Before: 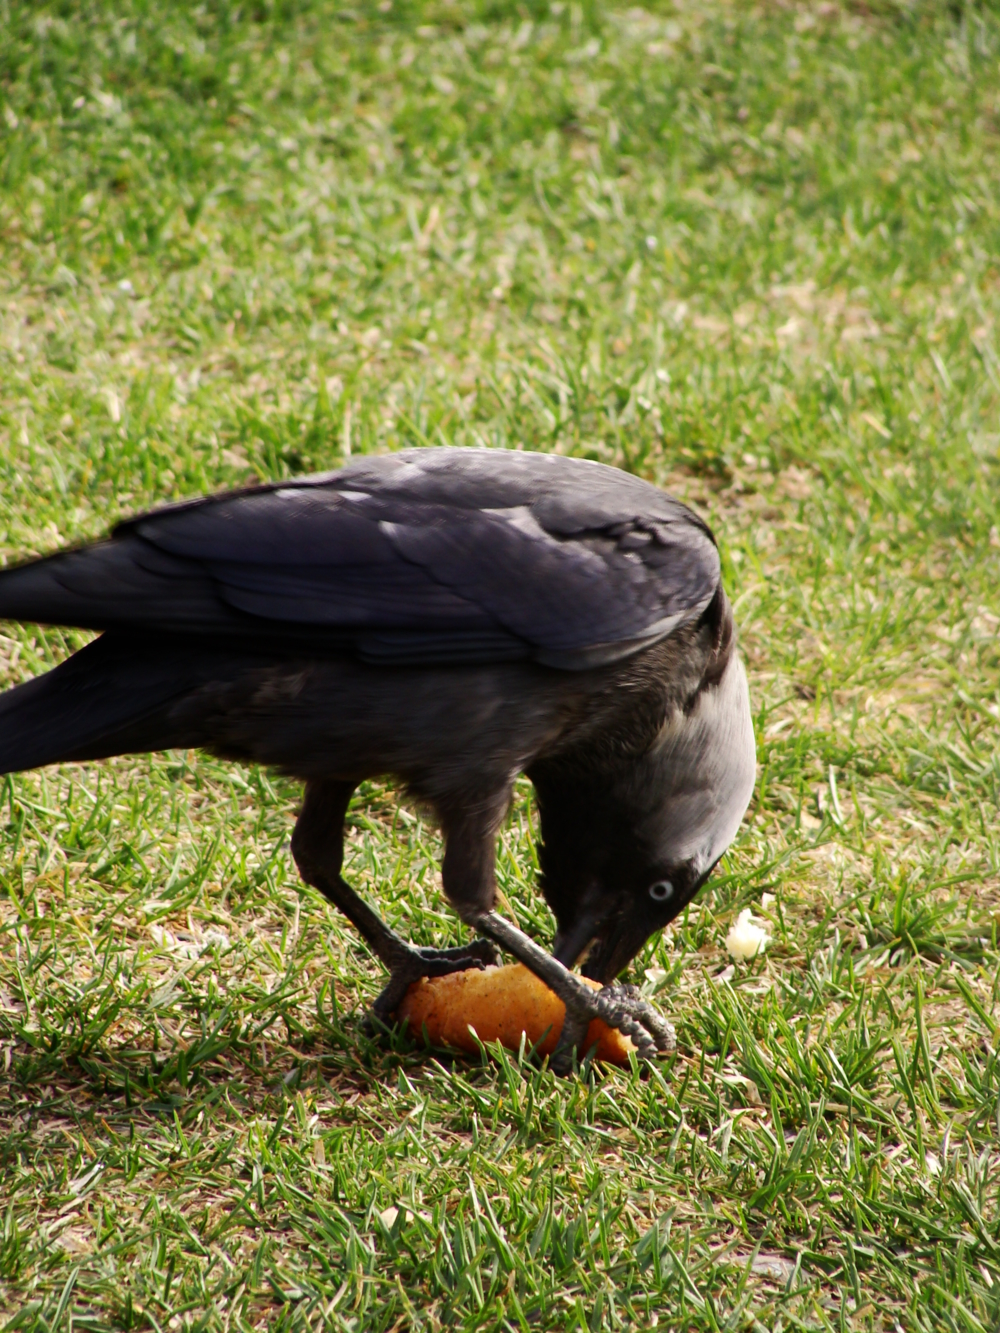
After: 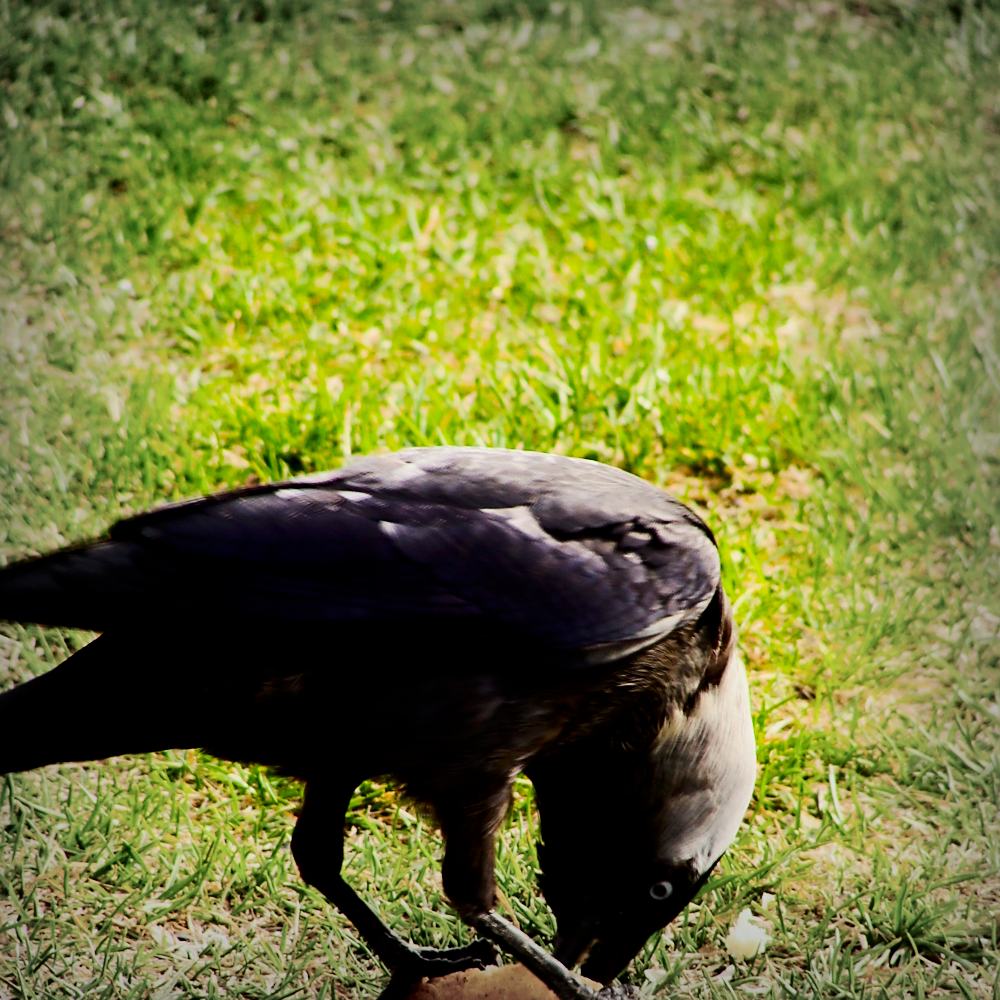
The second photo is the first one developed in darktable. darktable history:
filmic rgb: black relative exposure -5.06 EV, white relative exposure 3.96 EV, threshold 5.99 EV, hardness 2.89, contrast 1.192, iterations of high-quality reconstruction 0, enable highlight reconstruction true
color balance rgb: perceptual saturation grading › global saturation 30.754%, perceptual brilliance grading › global brilliance 9.934%, perceptual brilliance grading › shadows 15.711%, global vibrance 9.702%
sharpen: radius 1.854, amount 0.396, threshold 1.481
color correction: highlights a* -2.58, highlights b* 2.4
crop: bottom 24.907%
vignetting: fall-off start 52.47%, automatic ratio true, width/height ratio 1.315, shape 0.217
contrast brightness saturation: contrast 0.198, brightness -0.105, saturation 0.101
